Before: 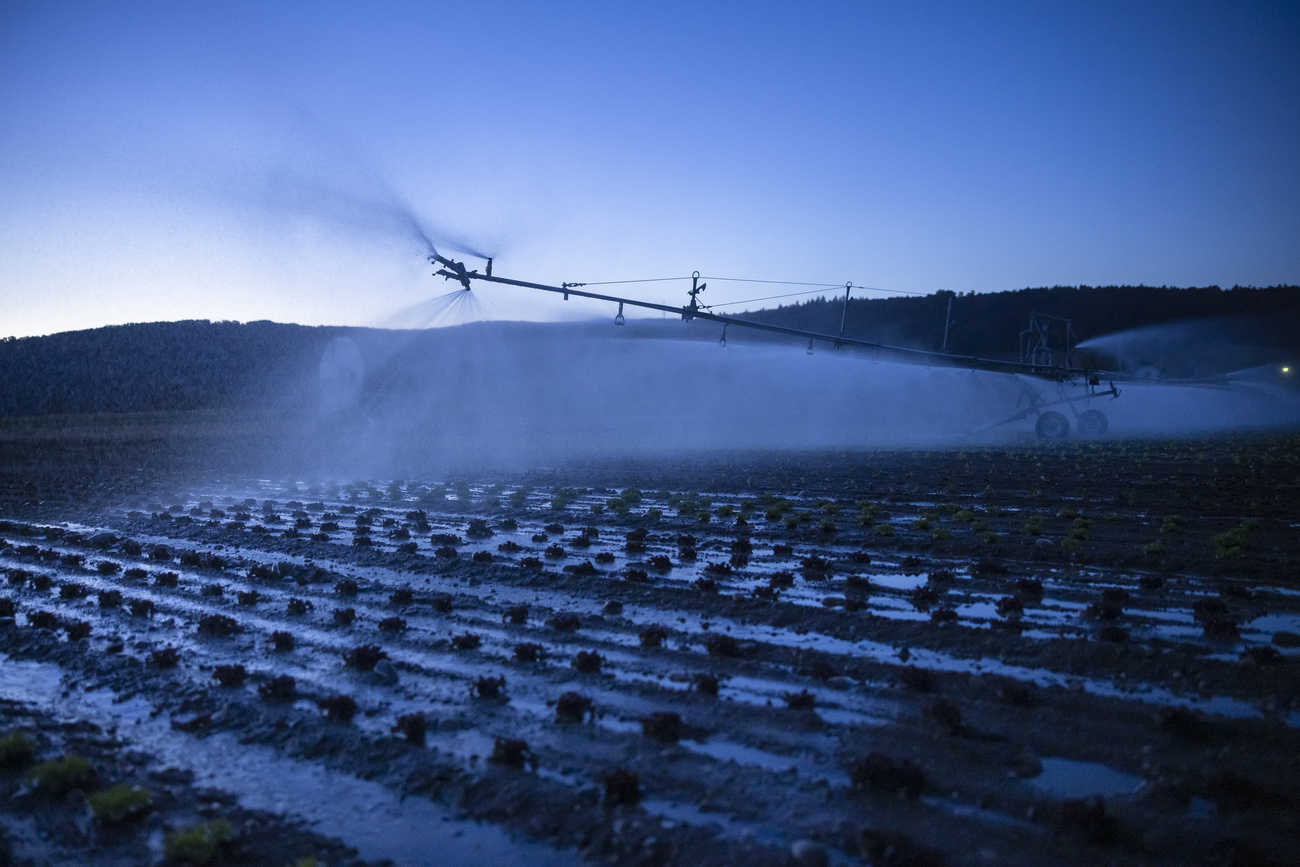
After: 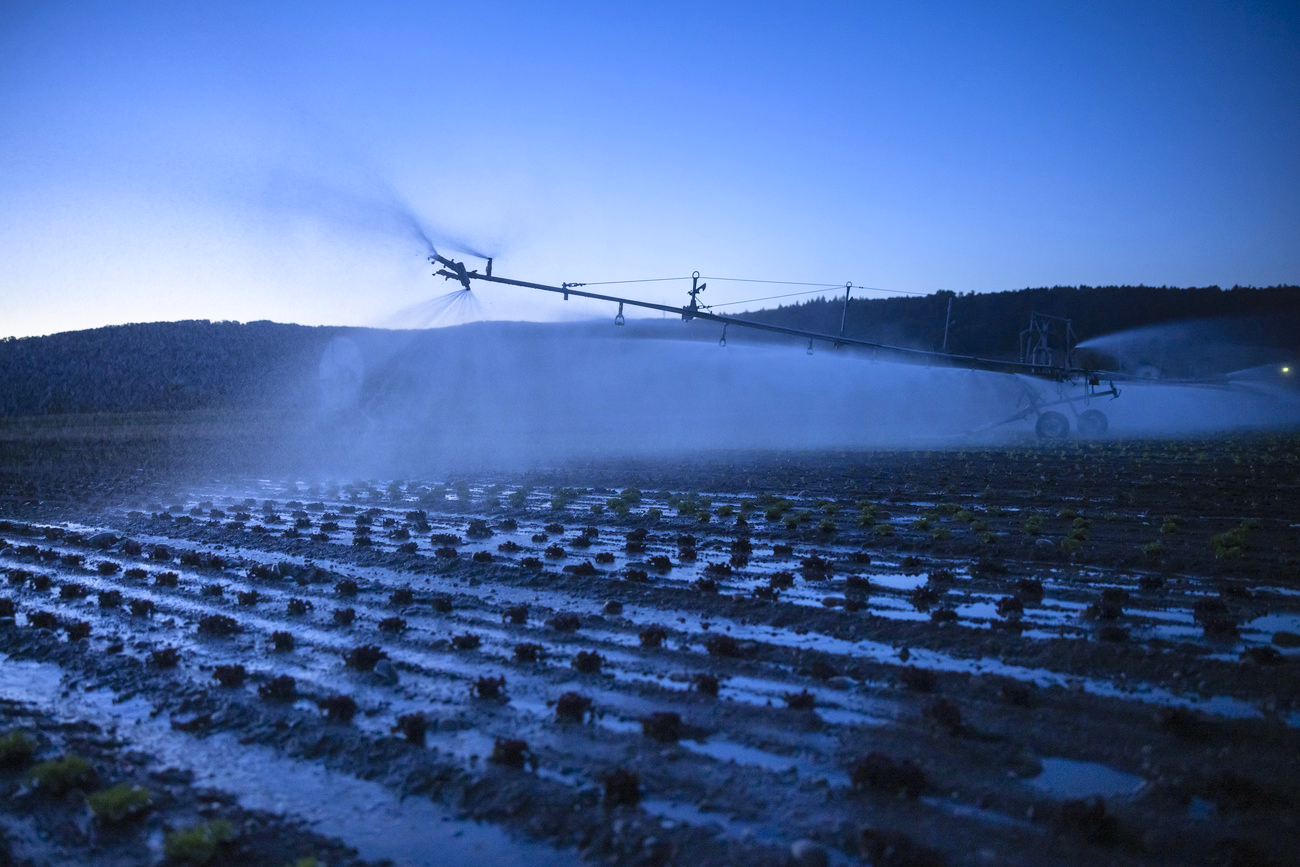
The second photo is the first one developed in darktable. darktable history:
contrast brightness saturation: contrast 0.074, brightness 0.082, saturation 0.176
